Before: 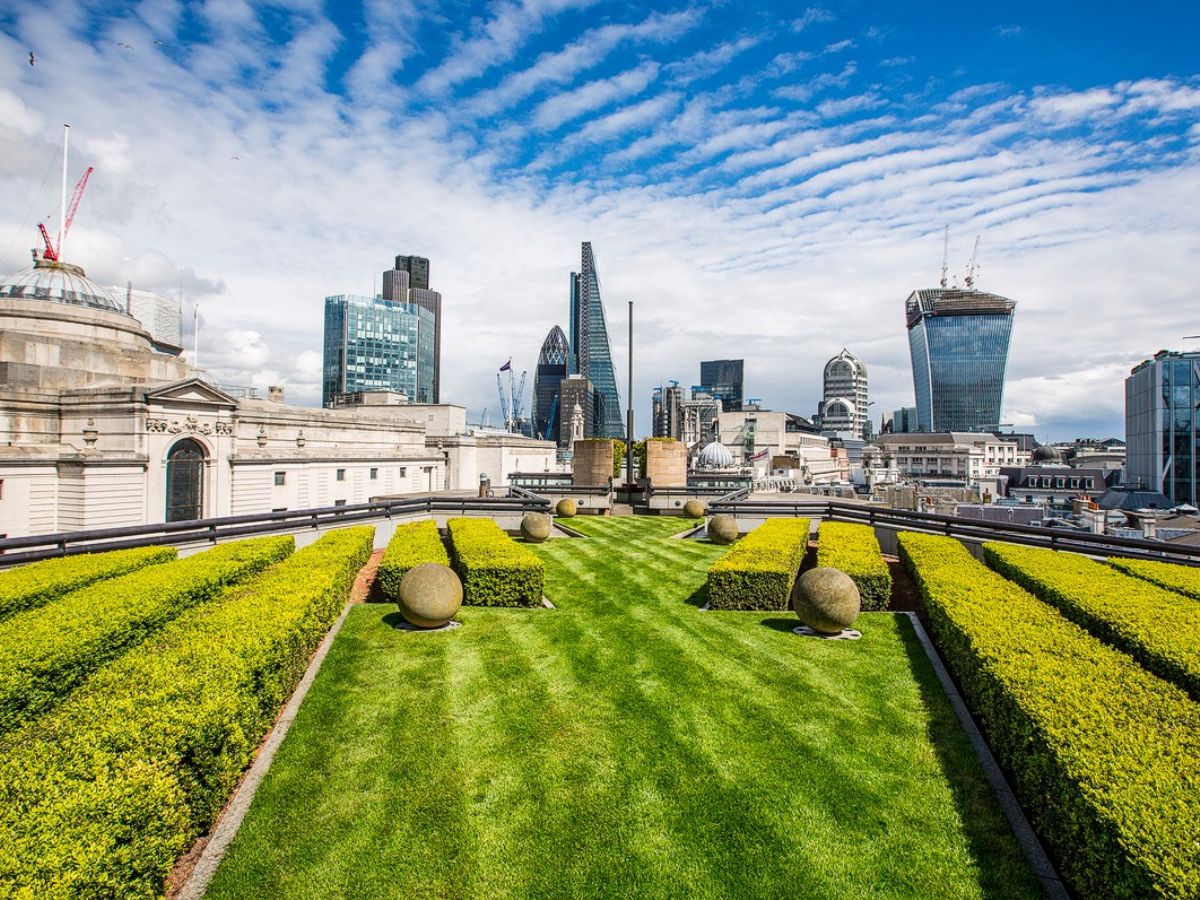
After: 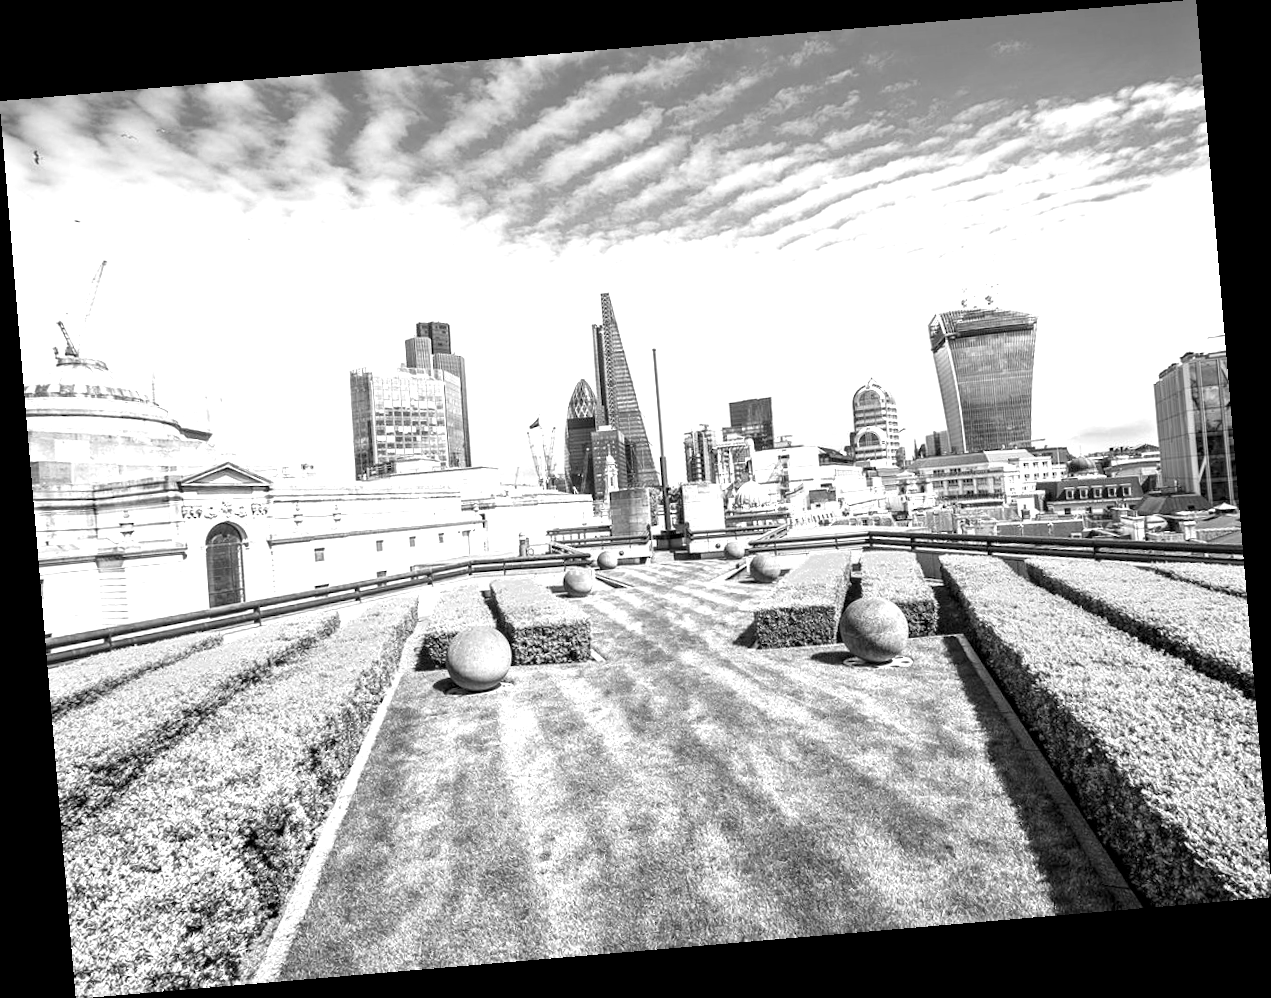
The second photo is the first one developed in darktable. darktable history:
exposure: black level correction 0.001, exposure 1.3 EV, compensate highlight preservation false
monochrome: a -35.87, b 49.73, size 1.7
rotate and perspective: rotation -4.86°, automatic cropping off
color balance: output saturation 120%
